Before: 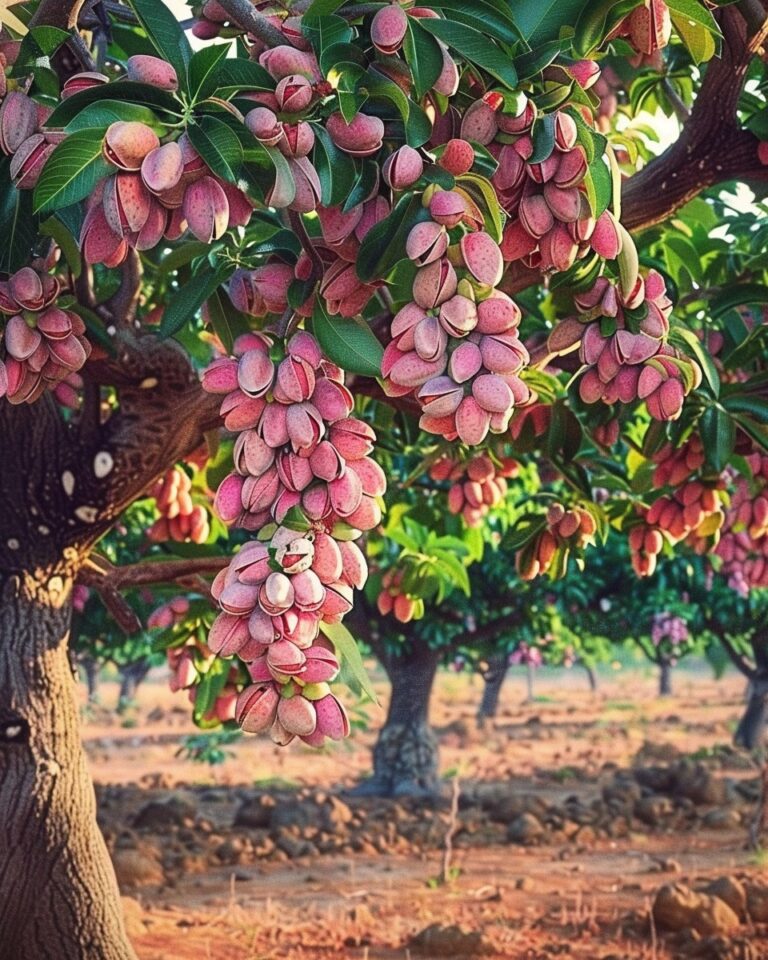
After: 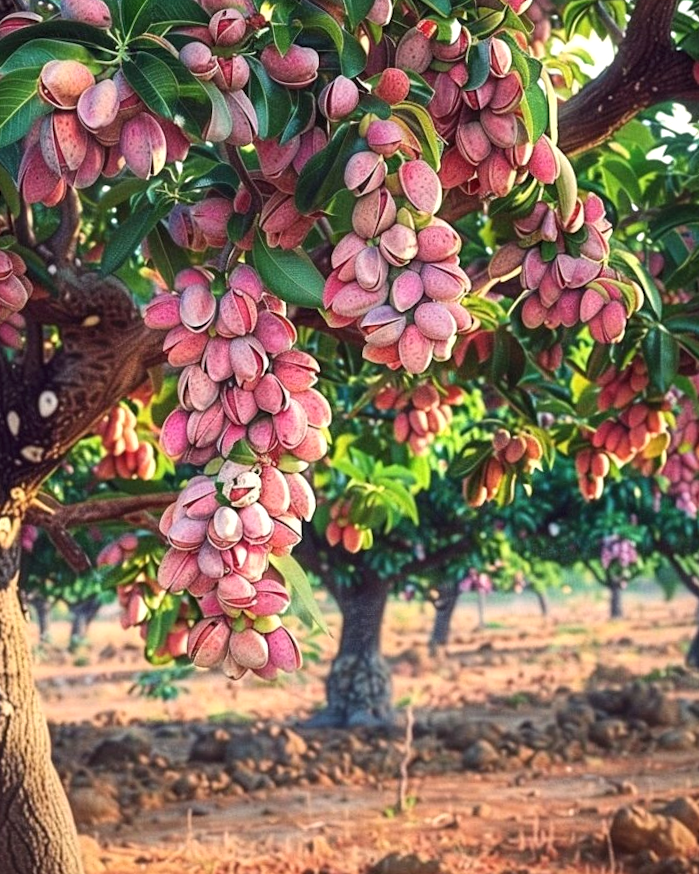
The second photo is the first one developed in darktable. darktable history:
crop and rotate: angle 1.67°, left 5.629%, top 5.671%
local contrast: highlights 104%, shadows 100%, detail 119%, midtone range 0.2
exposure: exposure 0.202 EV, compensate highlight preservation false
